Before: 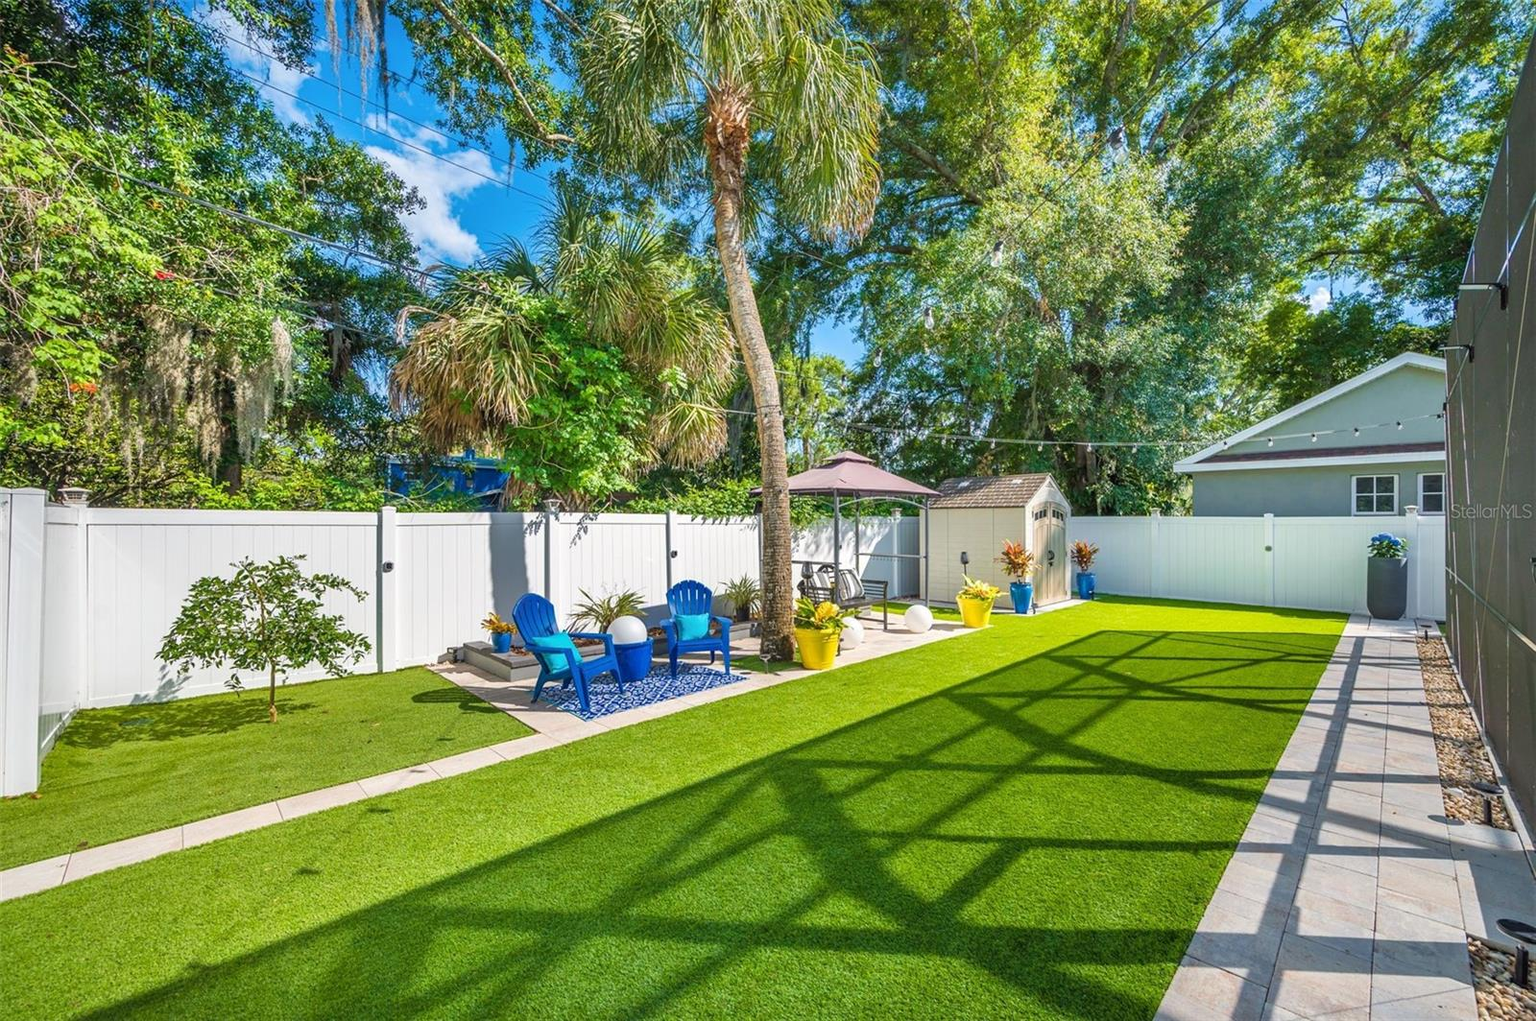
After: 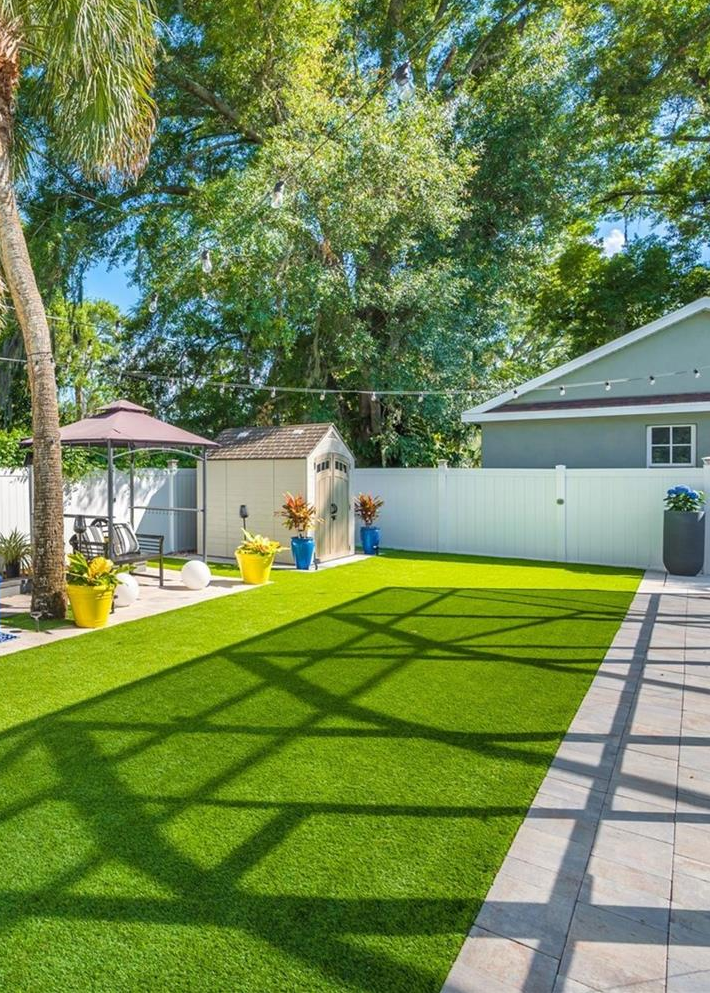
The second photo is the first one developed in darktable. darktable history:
crop: left 47.579%, top 6.669%, right 7.995%
